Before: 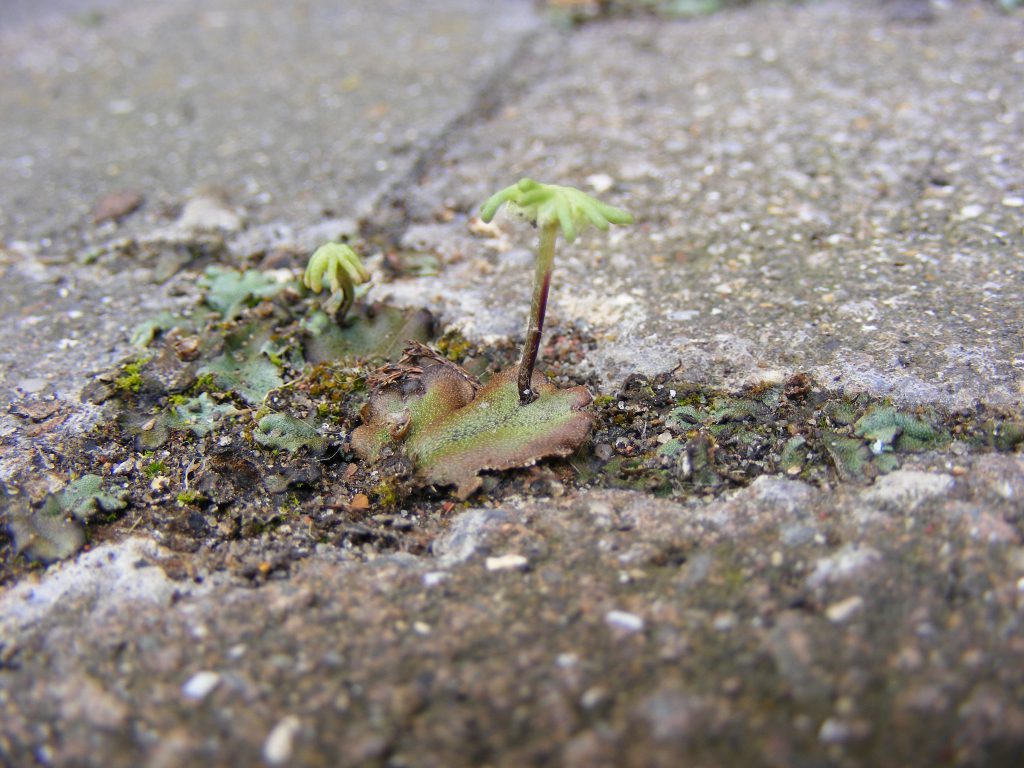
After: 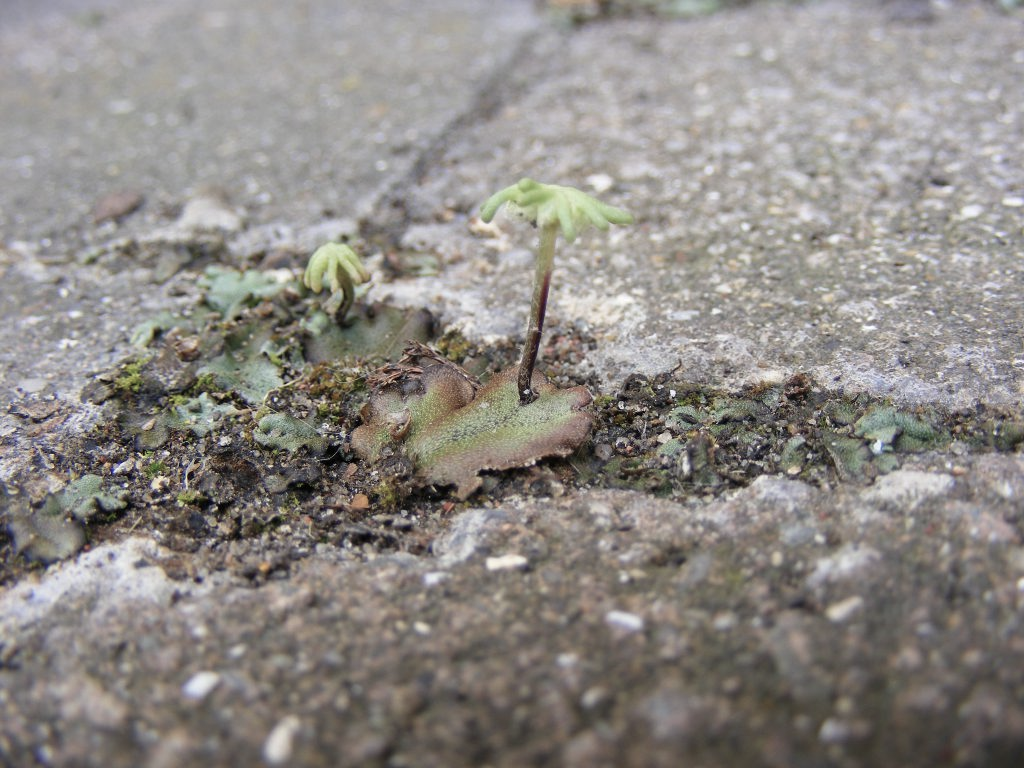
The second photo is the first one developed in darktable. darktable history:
color balance: input saturation 100.43%, contrast fulcrum 14.22%, output saturation 70.41%
